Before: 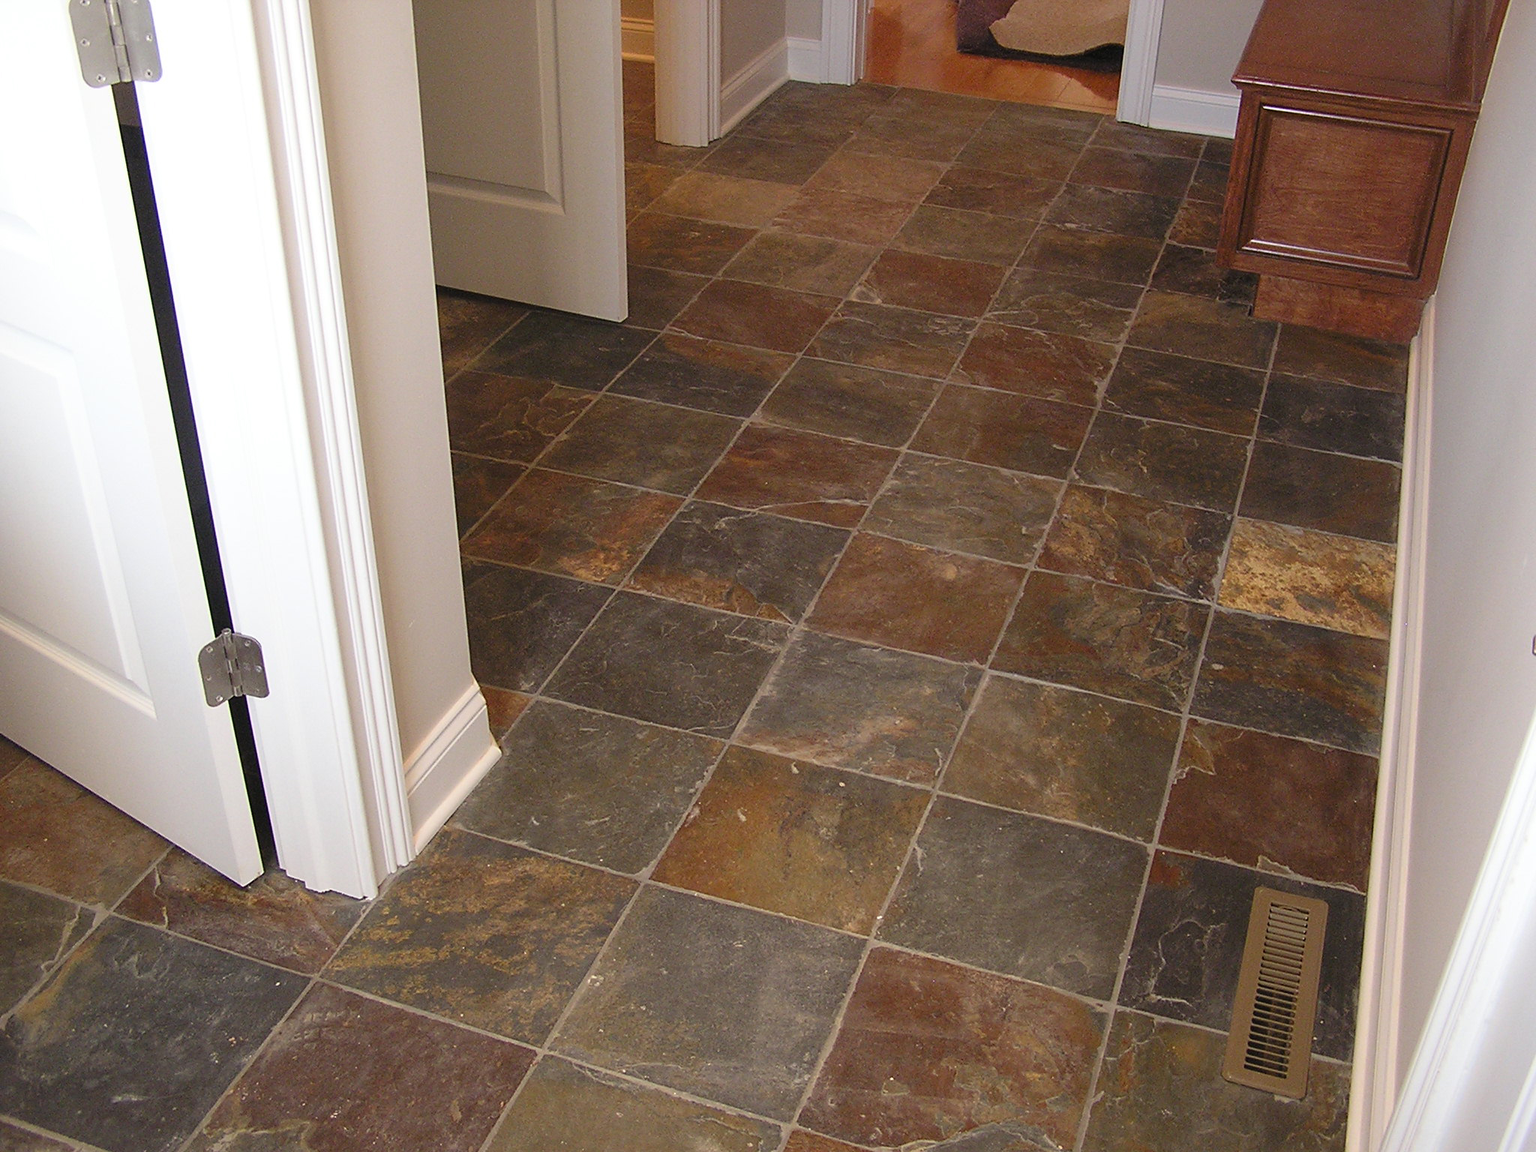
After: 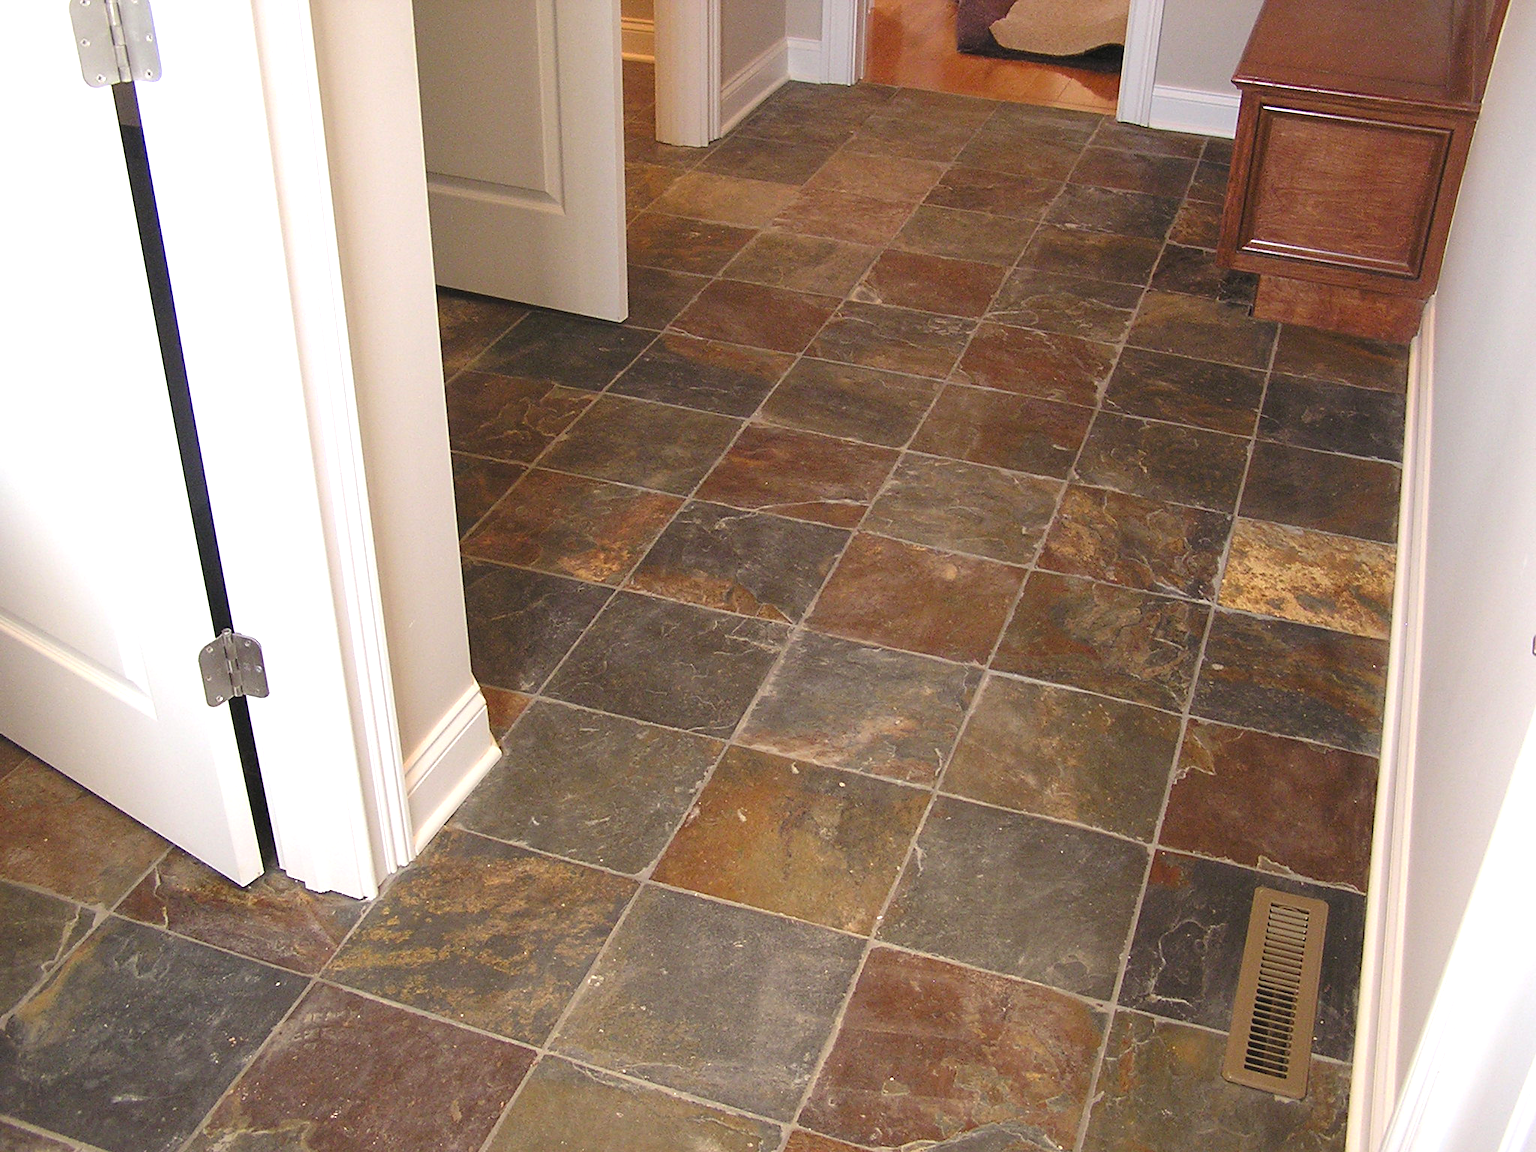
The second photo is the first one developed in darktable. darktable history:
exposure: black level correction 0, exposure 0.597 EV, compensate exposure bias true, compensate highlight preservation false
